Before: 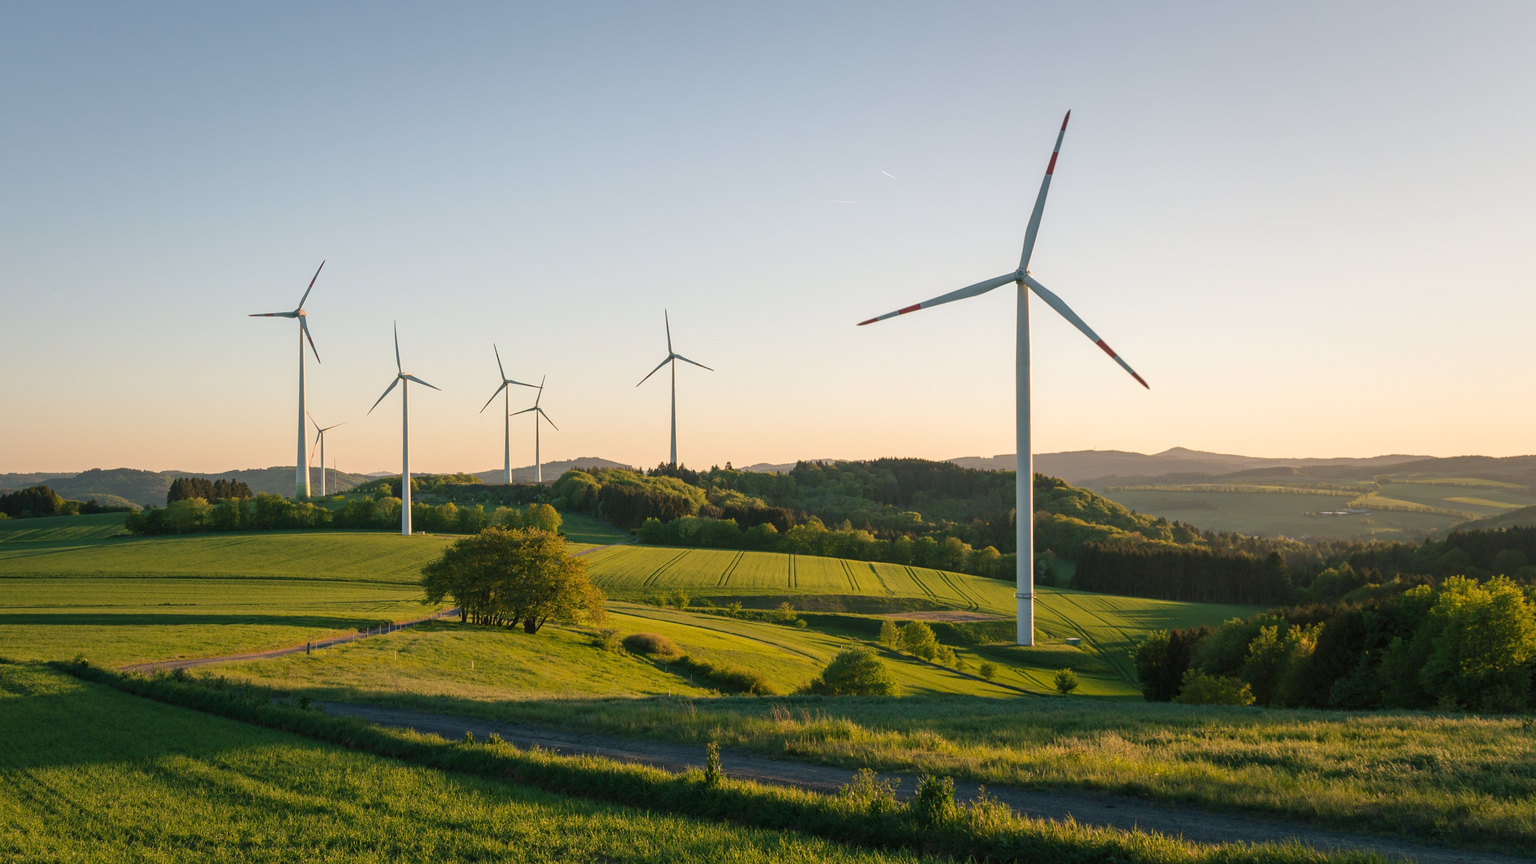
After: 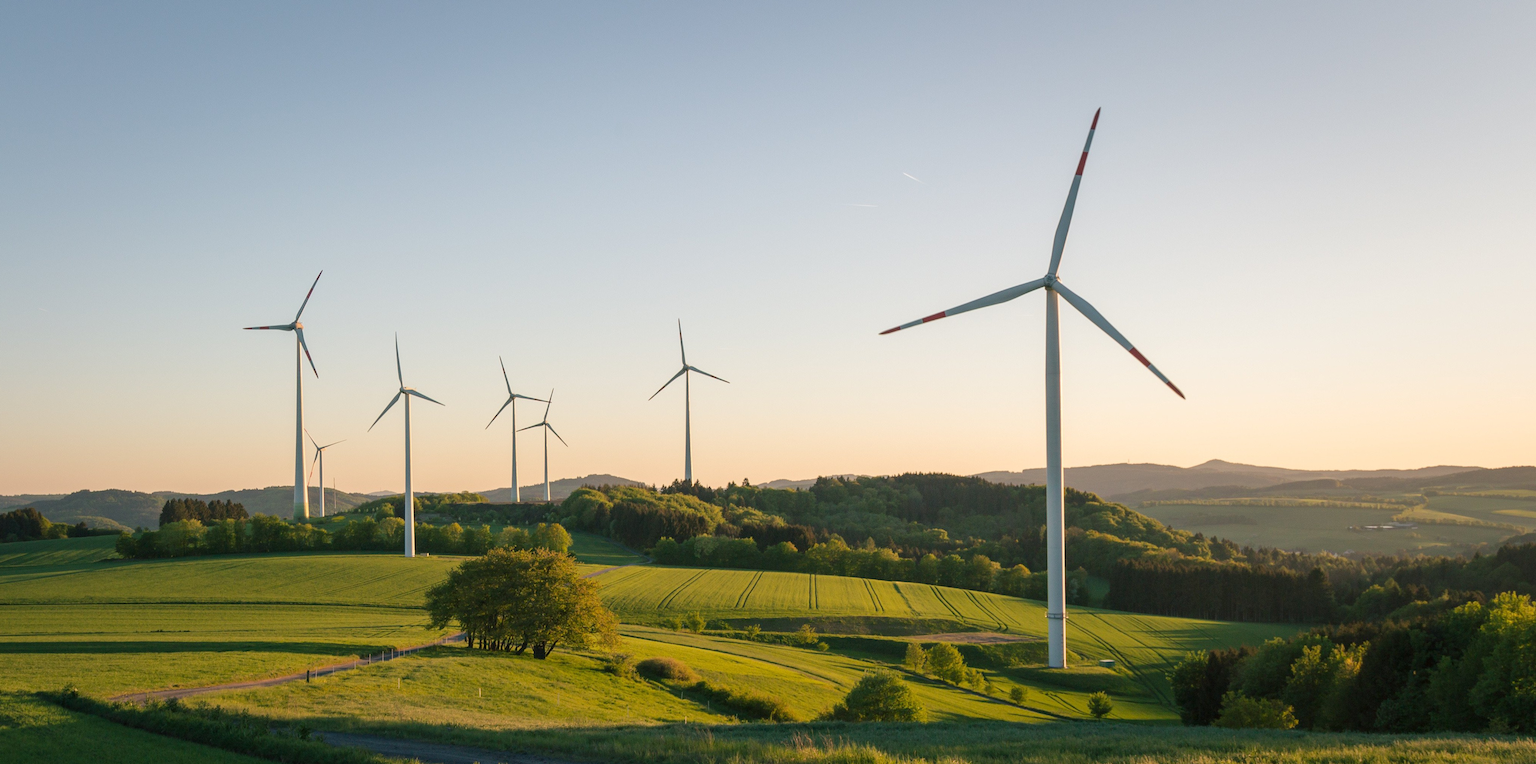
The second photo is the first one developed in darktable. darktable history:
crop and rotate: angle 0.402°, left 0.414%, right 2.704%, bottom 14.271%
